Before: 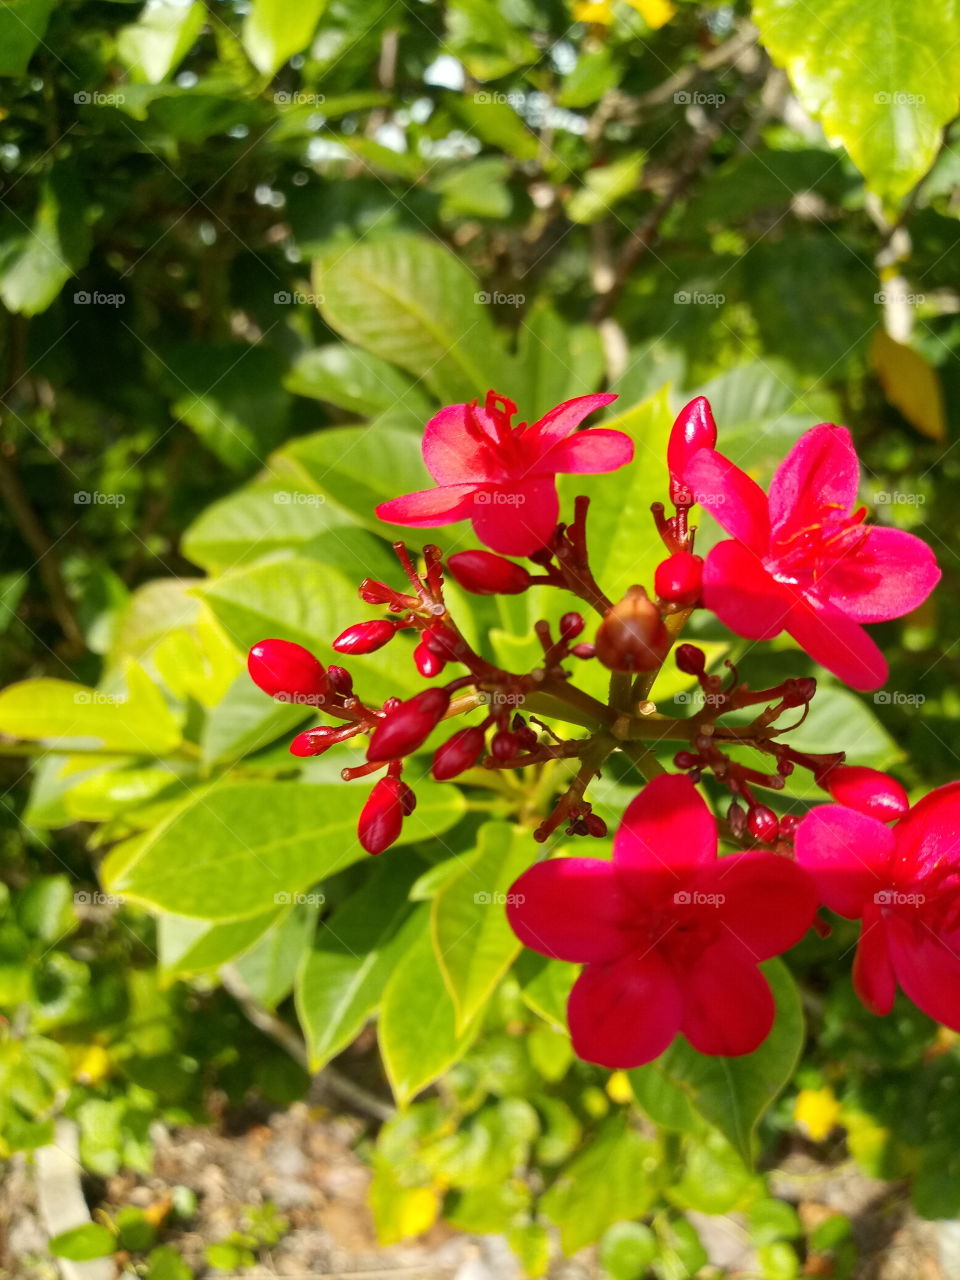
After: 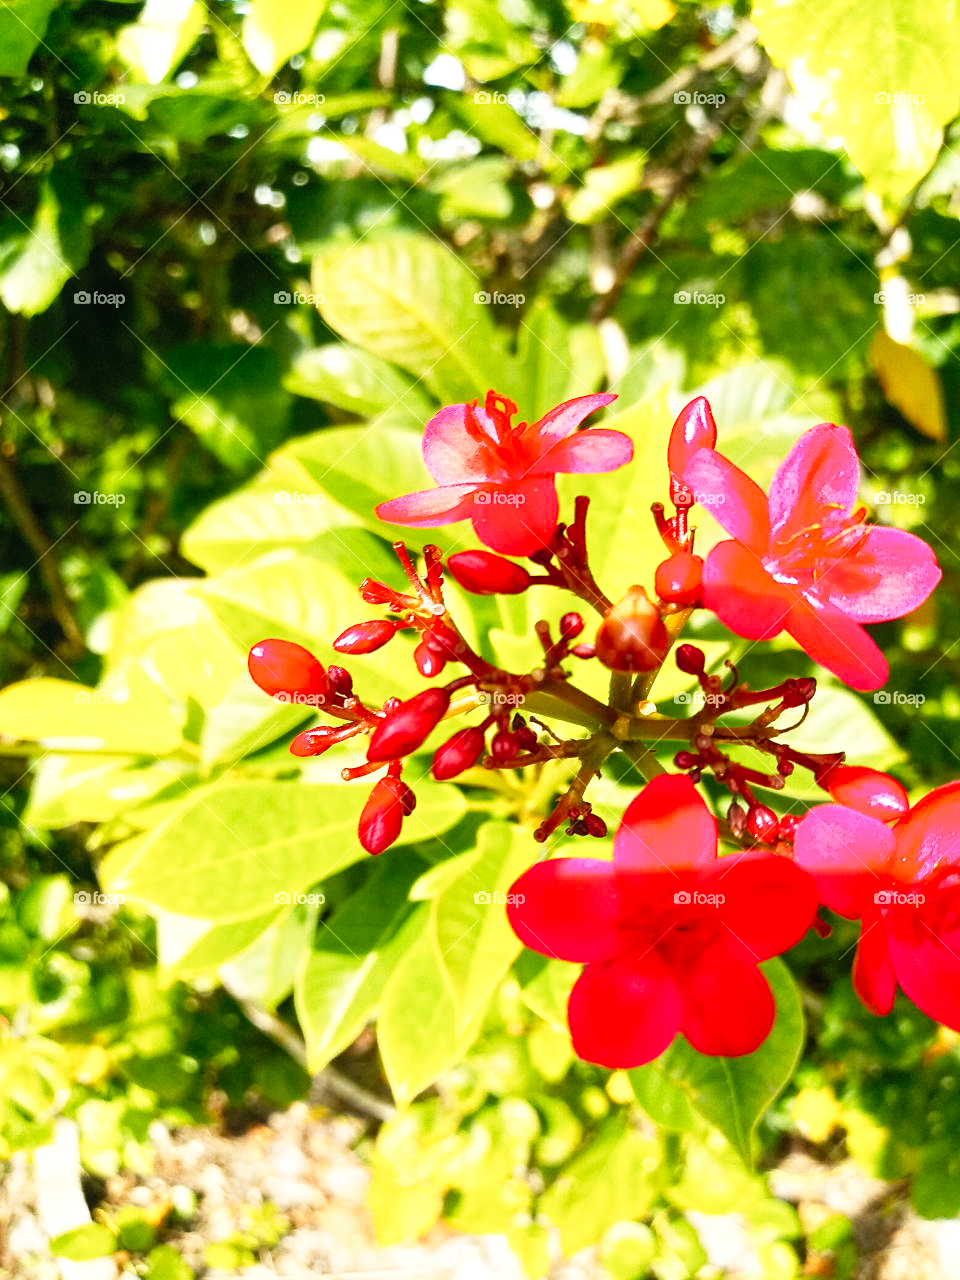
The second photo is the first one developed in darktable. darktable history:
local contrast: highlights 106%, shadows 98%, detail 120%, midtone range 0.2
exposure: black level correction 0, exposure 0.698 EV, compensate highlight preservation false
tone curve: curves: ch0 [(0.003, 0.032) (0.037, 0.037) (0.142, 0.117) (0.279, 0.311) (0.405, 0.49) (0.526, 0.651) (0.722, 0.857) (0.875, 0.946) (1, 0.98)]; ch1 [(0, 0) (0.305, 0.325) (0.453, 0.437) (0.482, 0.473) (0.501, 0.498) (0.515, 0.523) (0.559, 0.591) (0.6, 0.659) (0.656, 0.71) (1, 1)]; ch2 [(0, 0) (0.323, 0.277) (0.424, 0.396) (0.479, 0.484) (0.499, 0.502) (0.515, 0.537) (0.564, 0.595) (0.644, 0.703) (0.742, 0.803) (1, 1)], preserve colors none
sharpen: amount 0.212
